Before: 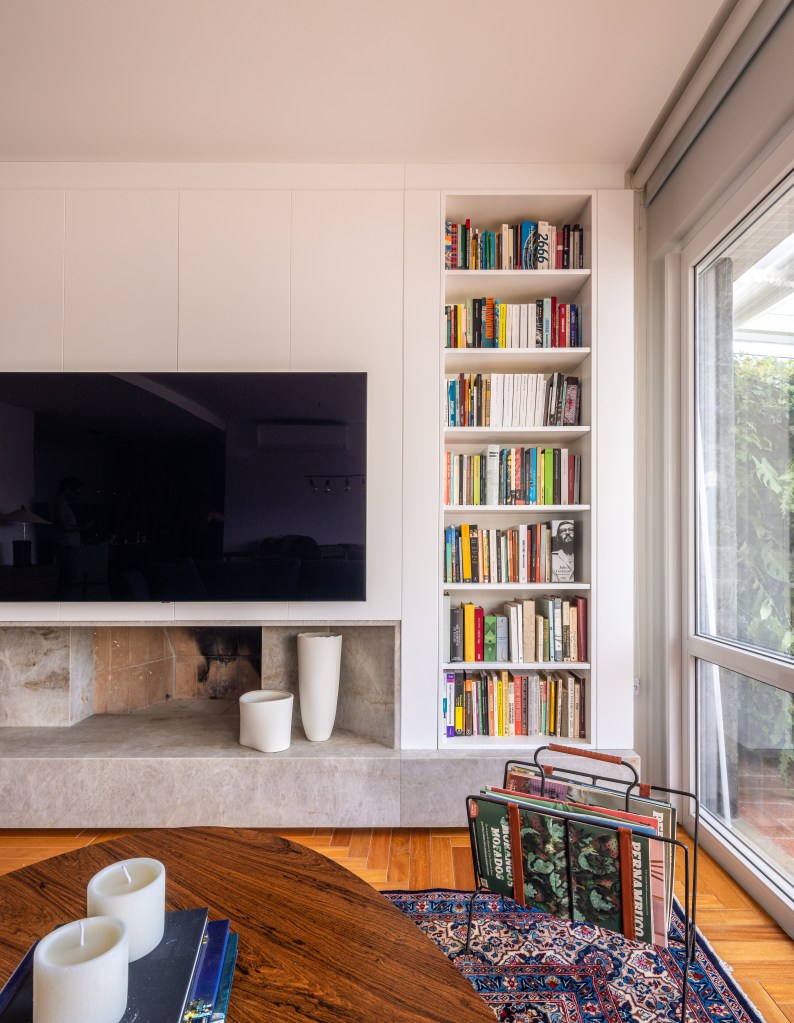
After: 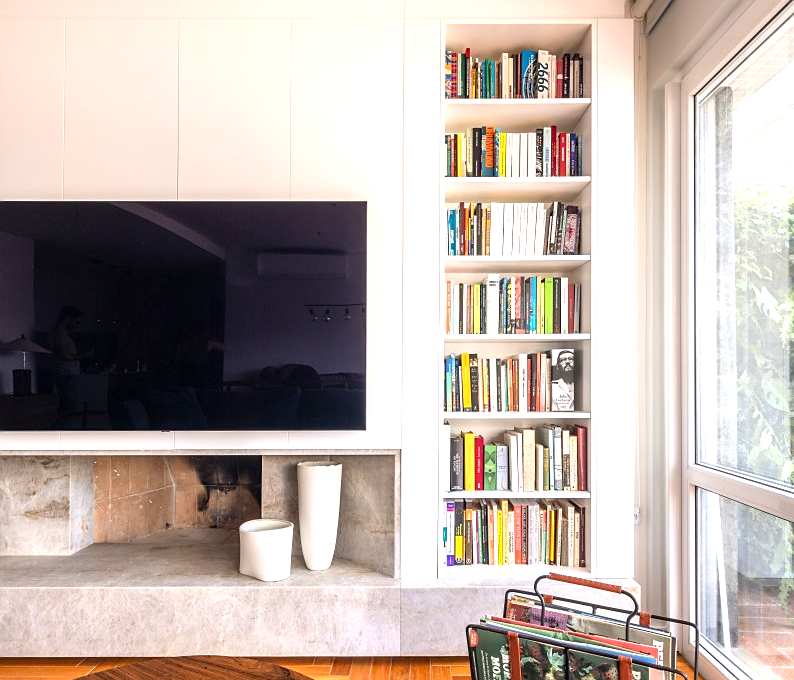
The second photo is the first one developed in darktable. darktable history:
crop: top 16.727%, bottom 16.727%
sharpen: radius 1.458, amount 0.398, threshold 1.271
exposure: exposure 0.781 EV, compensate highlight preservation false
